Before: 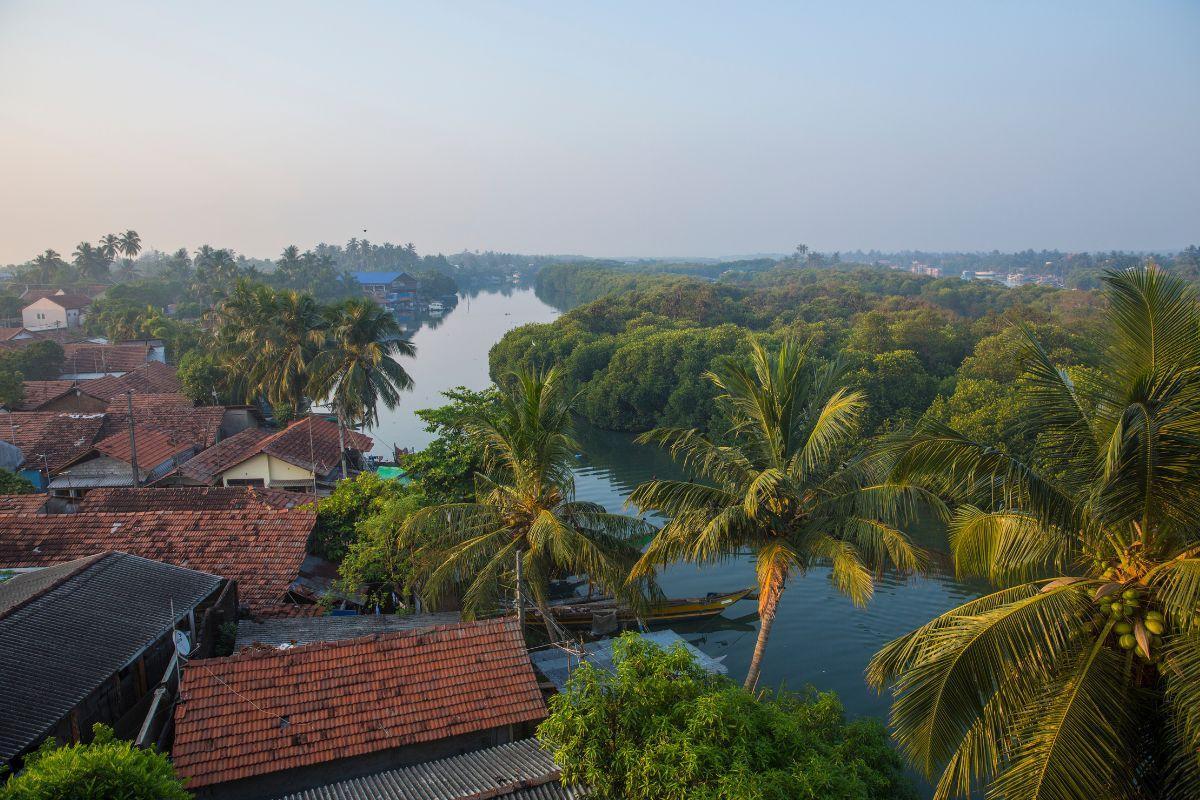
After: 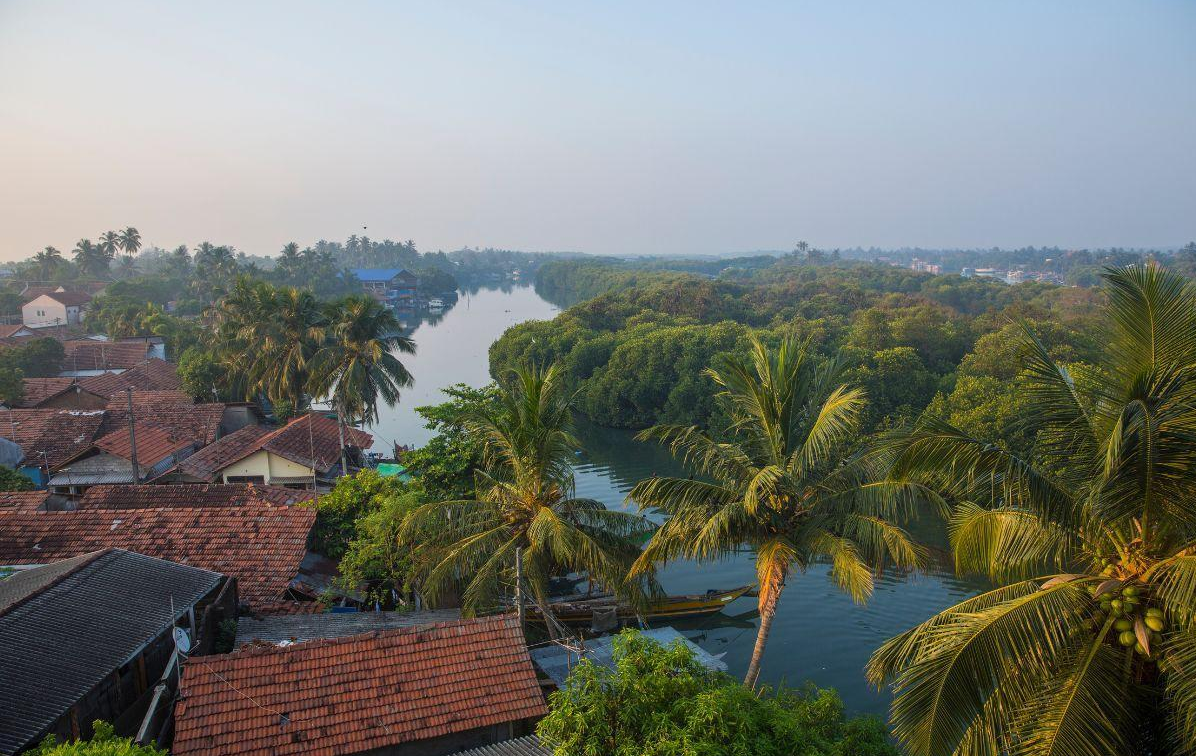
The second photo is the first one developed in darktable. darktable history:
crop: top 0.448%, right 0.264%, bottom 5.045%
base curve: curves: ch0 [(0, 0) (0.989, 0.992)], preserve colors none
